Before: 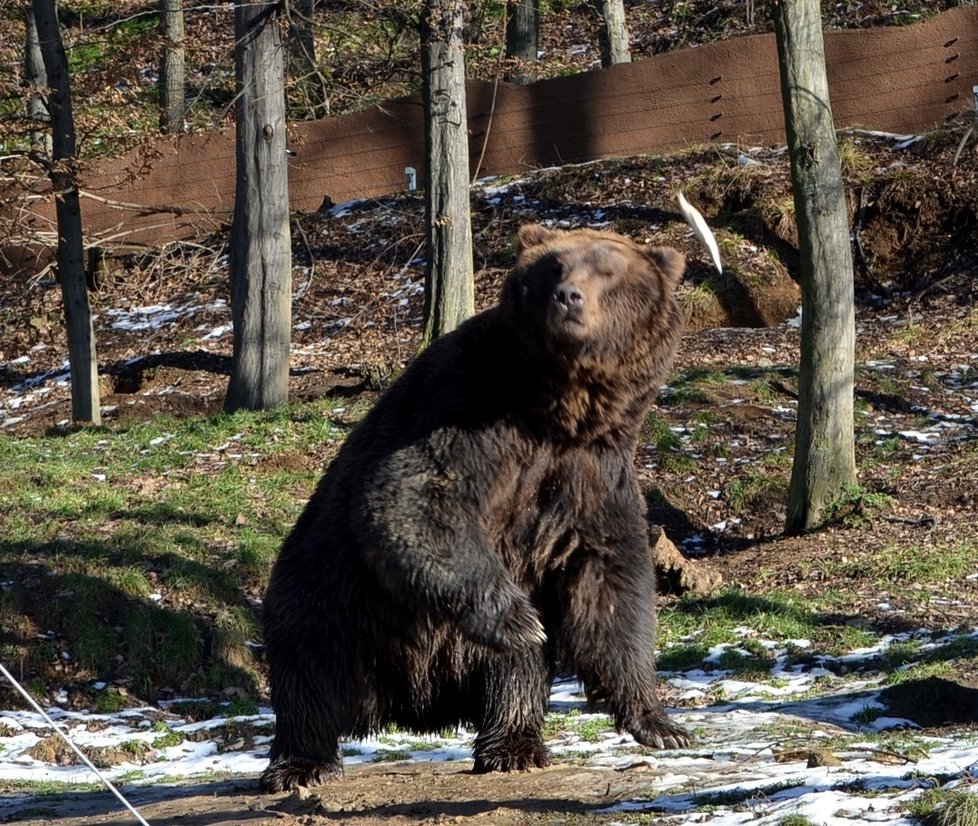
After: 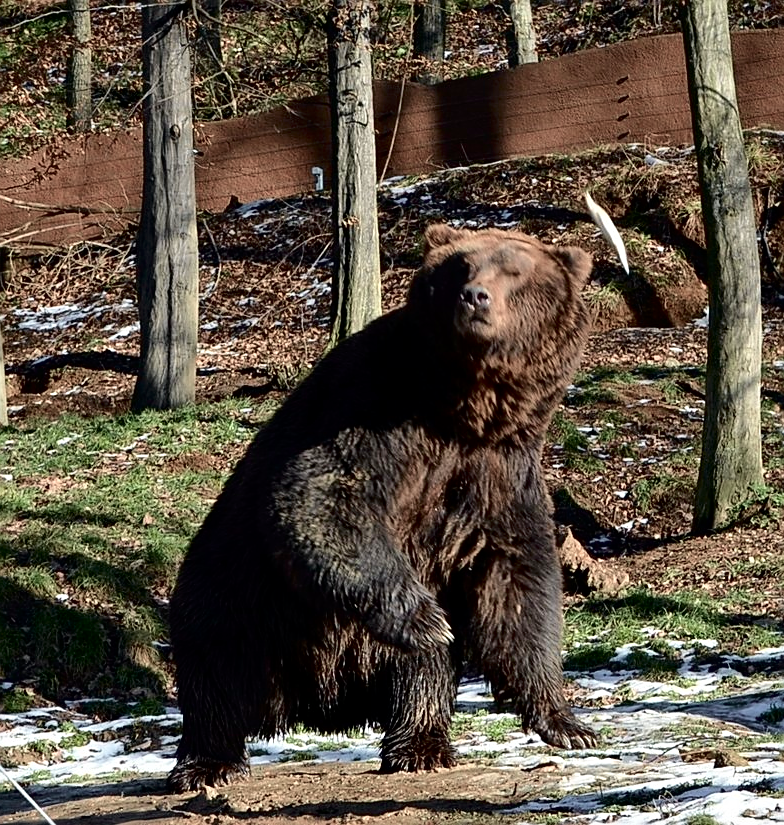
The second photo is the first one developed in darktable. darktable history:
exposure: exposure -0.002 EV, compensate highlight preservation false
tone curve: curves: ch0 [(0.003, 0) (0.066, 0.023) (0.149, 0.094) (0.264, 0.238) (0.395, 0.401) (0.517, 0.553) (0.716, 0.743) (0.813, 0.846) (1, 1)]; ch1 [(0, 0) (0.164, 0.115) (0.337, 0.332) (0.39, 0.398) (0.464, 0.461) (0.501, 0.5) (0.521, 0.529) (0.571, 0.588) (0.652, 0.681) (0.733, 0.749) (0.811, 0.796) (1, 1)]; ch2 [(0, 0) (0.337, 0.382) (0.464, 0.476) (0.501, 0.502) (0.527, 0.54) (0.556, 0.567) (0.6, 0.59) (0.687, 0.675) (1, 1)], color space Lab, independent channels
crop and rotate: left 9.606%, right 10.197%
sharpen: on, module defaults
